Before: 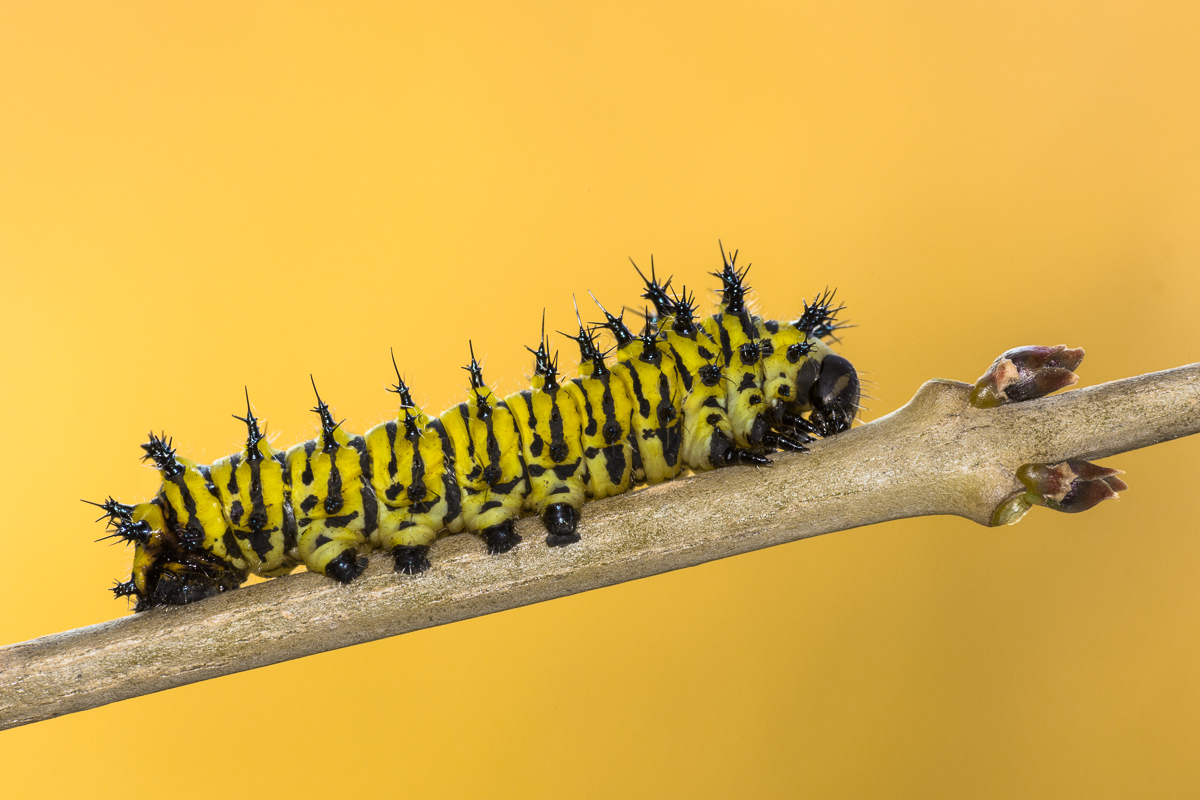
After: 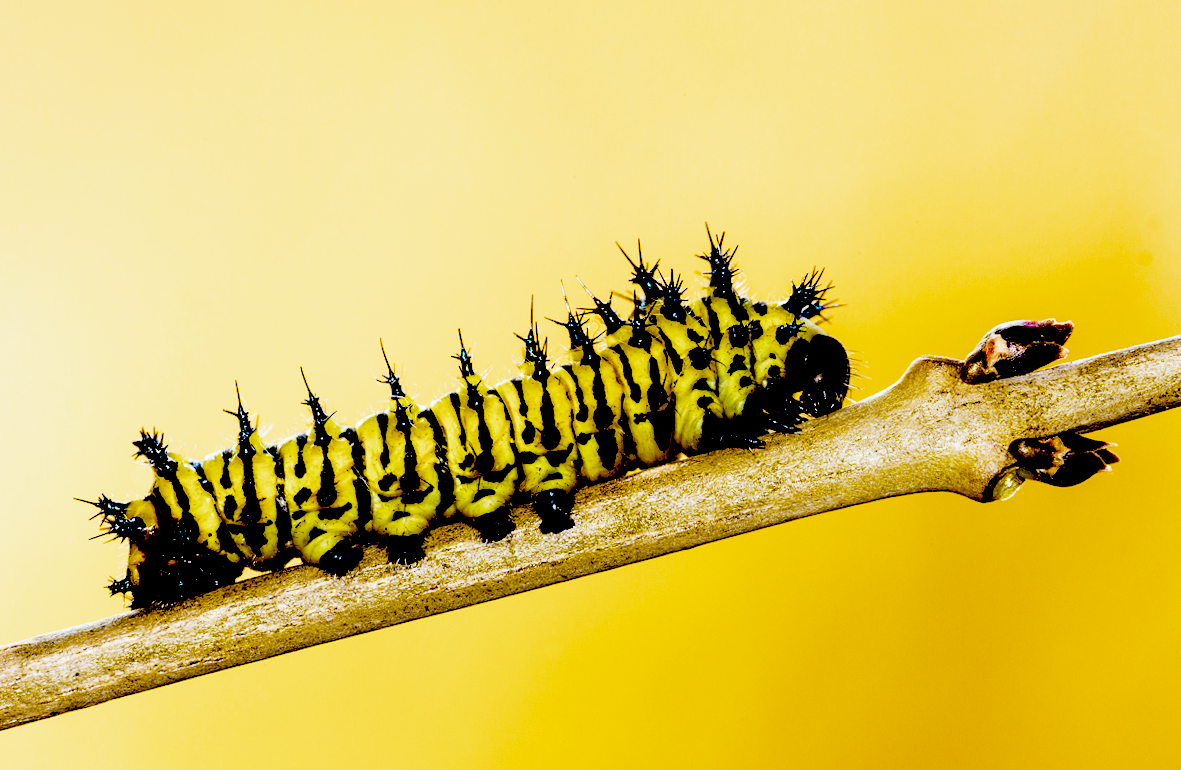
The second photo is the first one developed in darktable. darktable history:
filmic rgb: middle gray luminance 9.23%, black relative exposure -10.55 EV, white relative exposure 3.45 EV, threshold 6 EV, target black luminance 0%, hardness 5.98, latitude 59.69%, contrast 1.087, highlights saturation mix 5%, shadows ↔ highlights balance 29.23%, add noise in highlights 0, preserve chrominance no, color science v3 (2019), use custom middle-gray values true, iterations of high-quality reconstruction 0, contrast in highlights soft, enable highlight reconstruction true
rotate and perspective: rotation -1.42°, crop left 0.016, crop right 0.984, crop top 0.035, crop bottom 0.965
exposure: black level correction 0.1, exposure -0.092 EV, compensate highlight preservation false
color balance rgb: perceptual saturation grading › global saturation 20%, perceptual saturation grading › highlights -25%, perceptual saturation grading › shadows 50%
